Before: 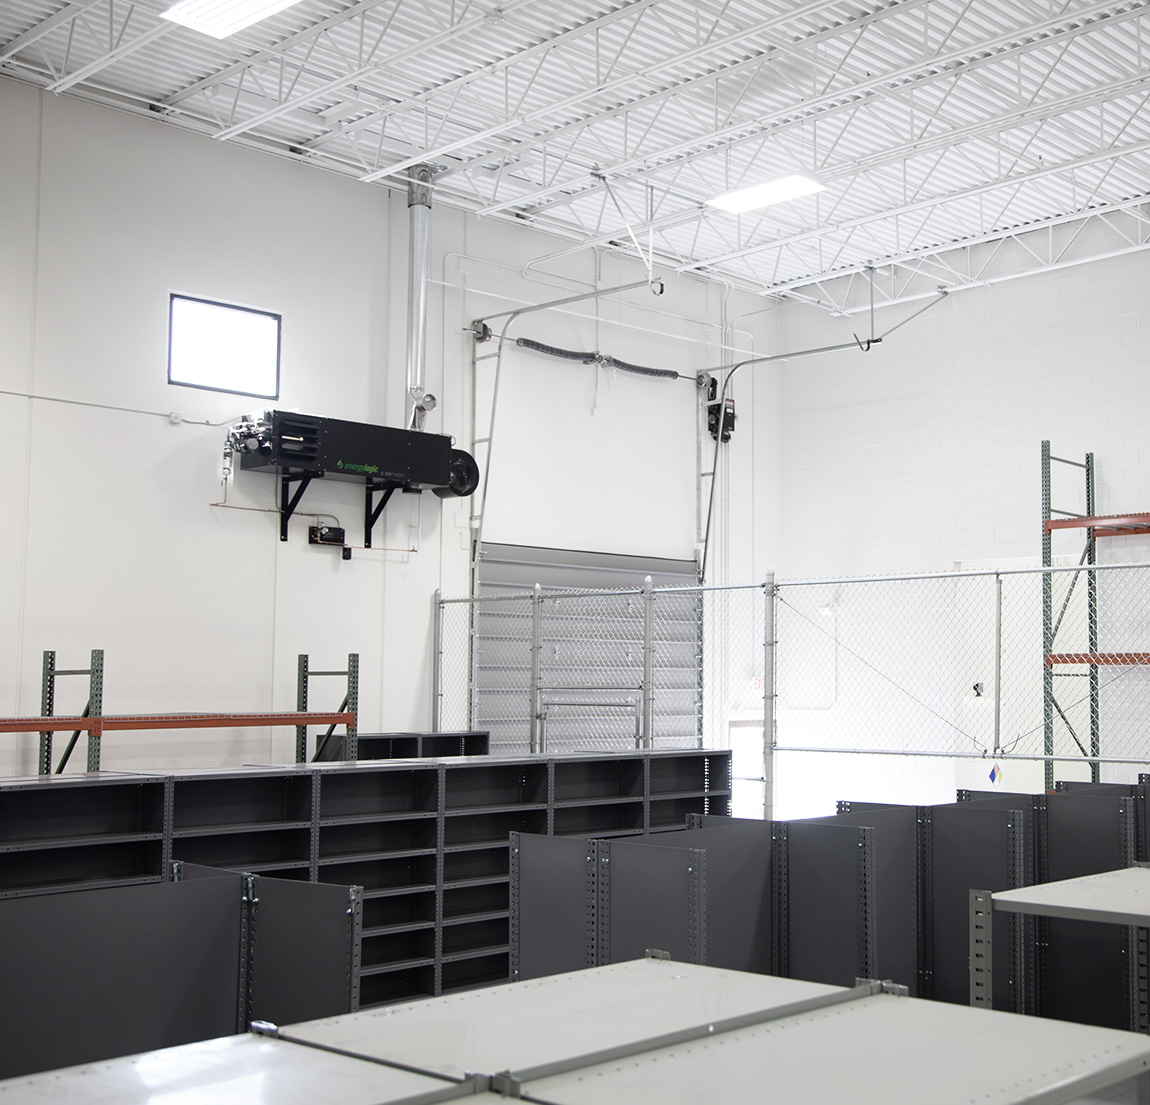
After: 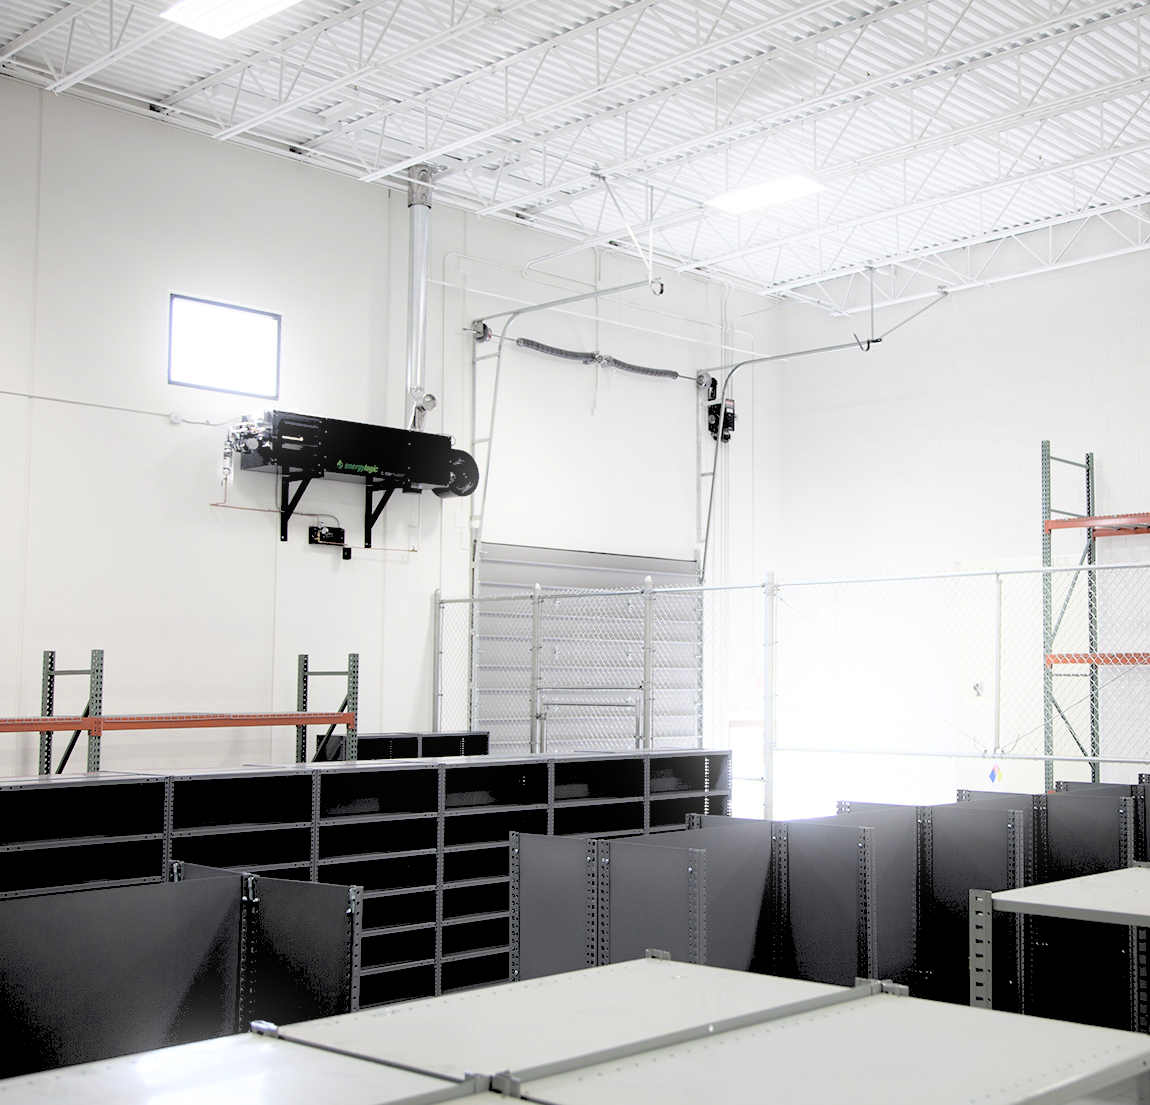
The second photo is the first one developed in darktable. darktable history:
rgb levels: levels [[0.027, 0.429, 0.996], [0, 0.5, 1], [0, 0.5, 1]]
bloom: size 9%, threshold 100%, strength 7%
